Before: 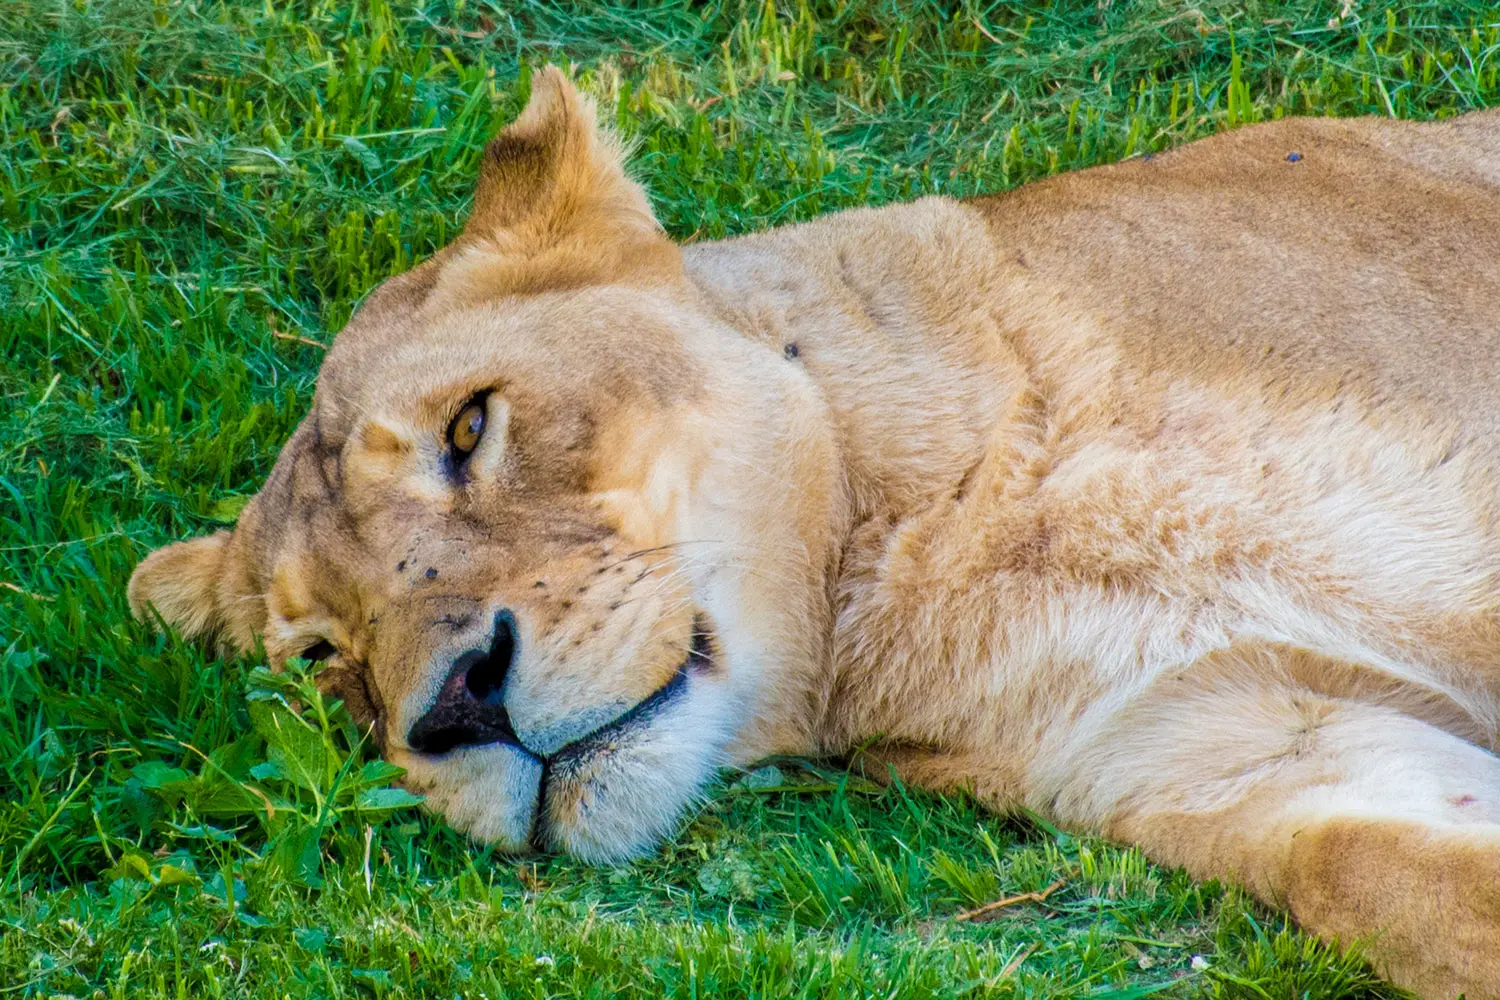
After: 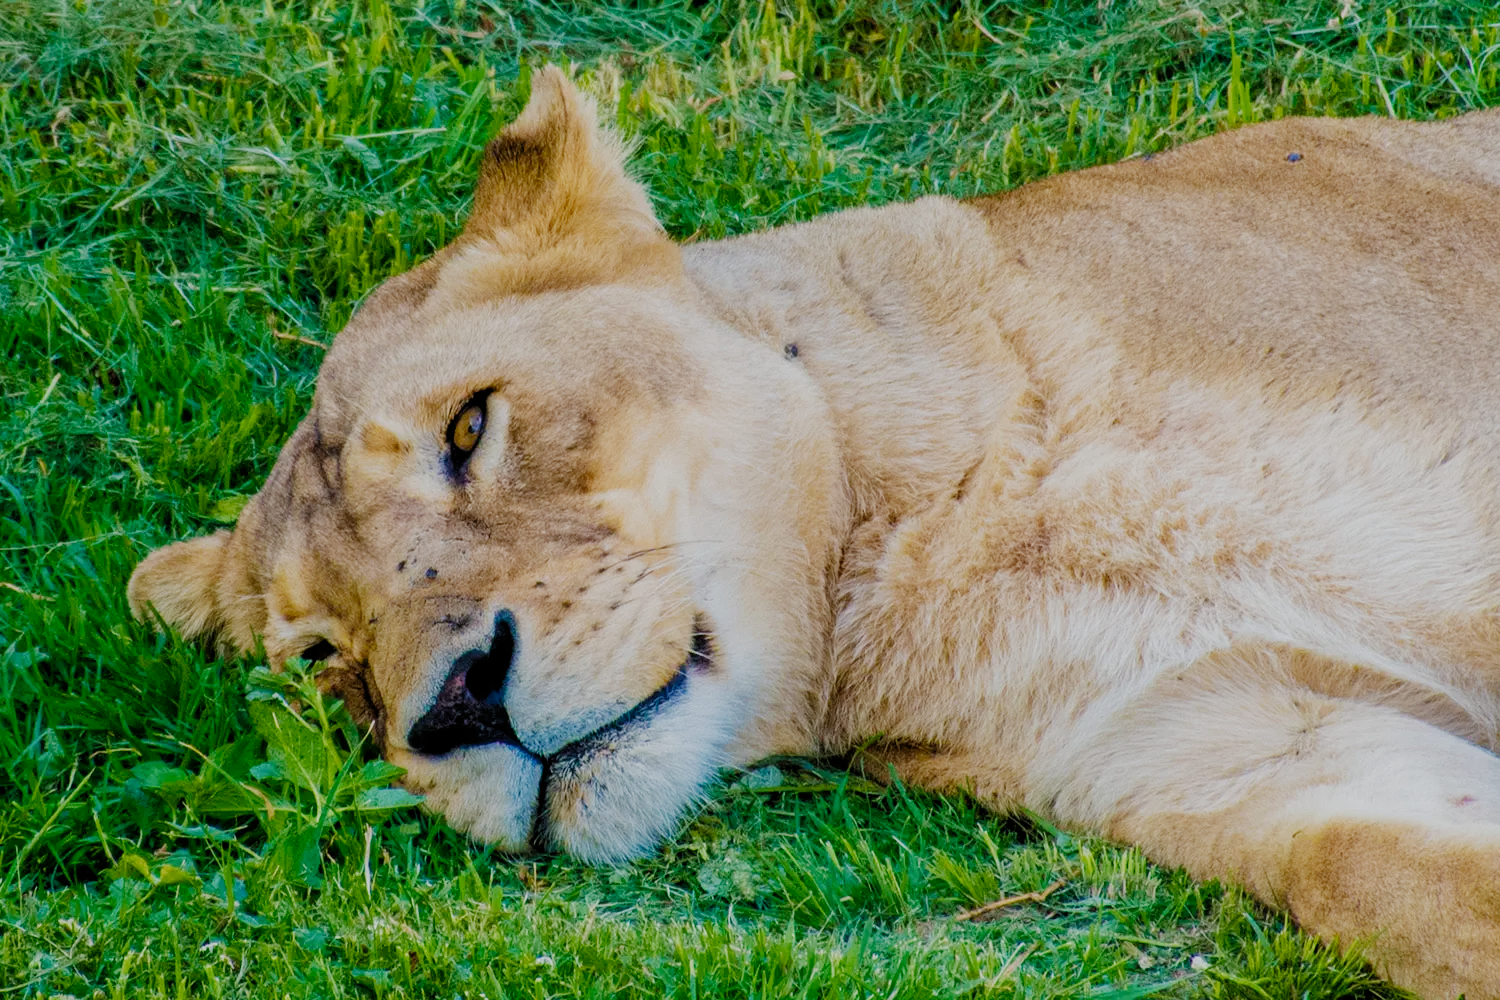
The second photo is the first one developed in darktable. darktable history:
filmic rgb: black relative exposure -7.65 EV, white relative exposure 4.56 EV, hardness 3.61, add noise in highlights 0.002, preserve chrominance no, color science v3 (2019), use custom middle-gray values true, contrast in highlights soft
